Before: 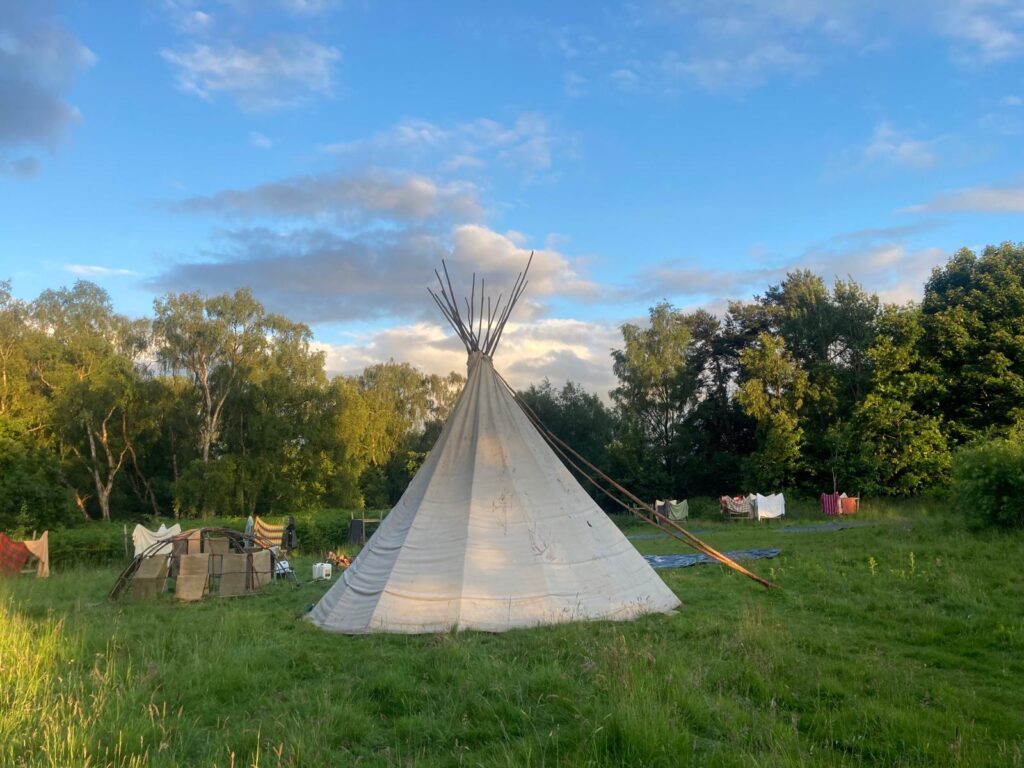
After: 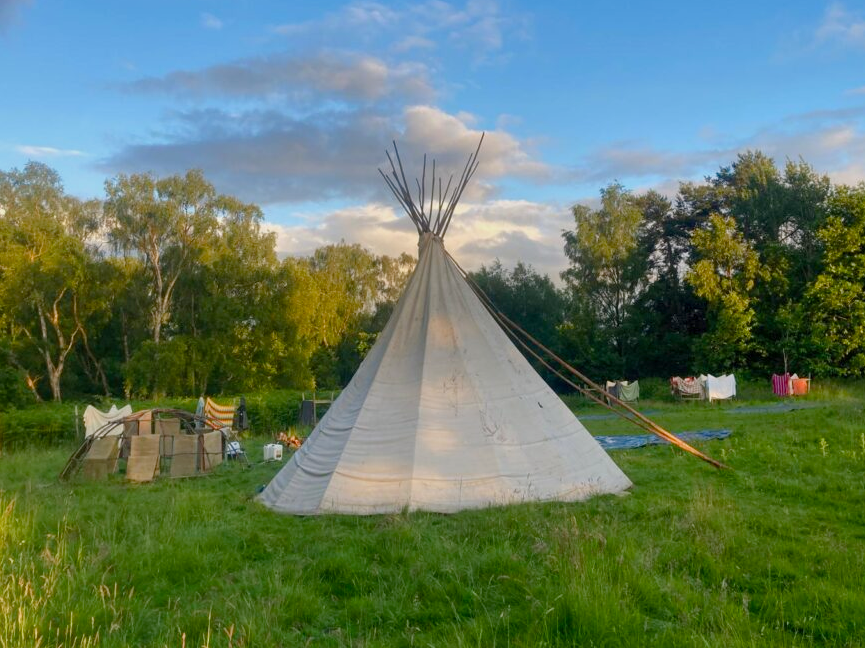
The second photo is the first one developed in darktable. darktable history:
shadows and highlights: shadows 53, soften with gaussian
crop and rotate: left 4.842%, top 15.51%, right 10.668%
color balance rgb: shadows lift › chroma 1%, shadows lift › hue 113°, highlights gain › chroma 0.2%, highlights gain › hue 333°, perceptual saturation grading › global saturation 20%, perceptual saturation grading › highlights -25%, perceptual saturation grading › shadows 25%, contrast -10%
